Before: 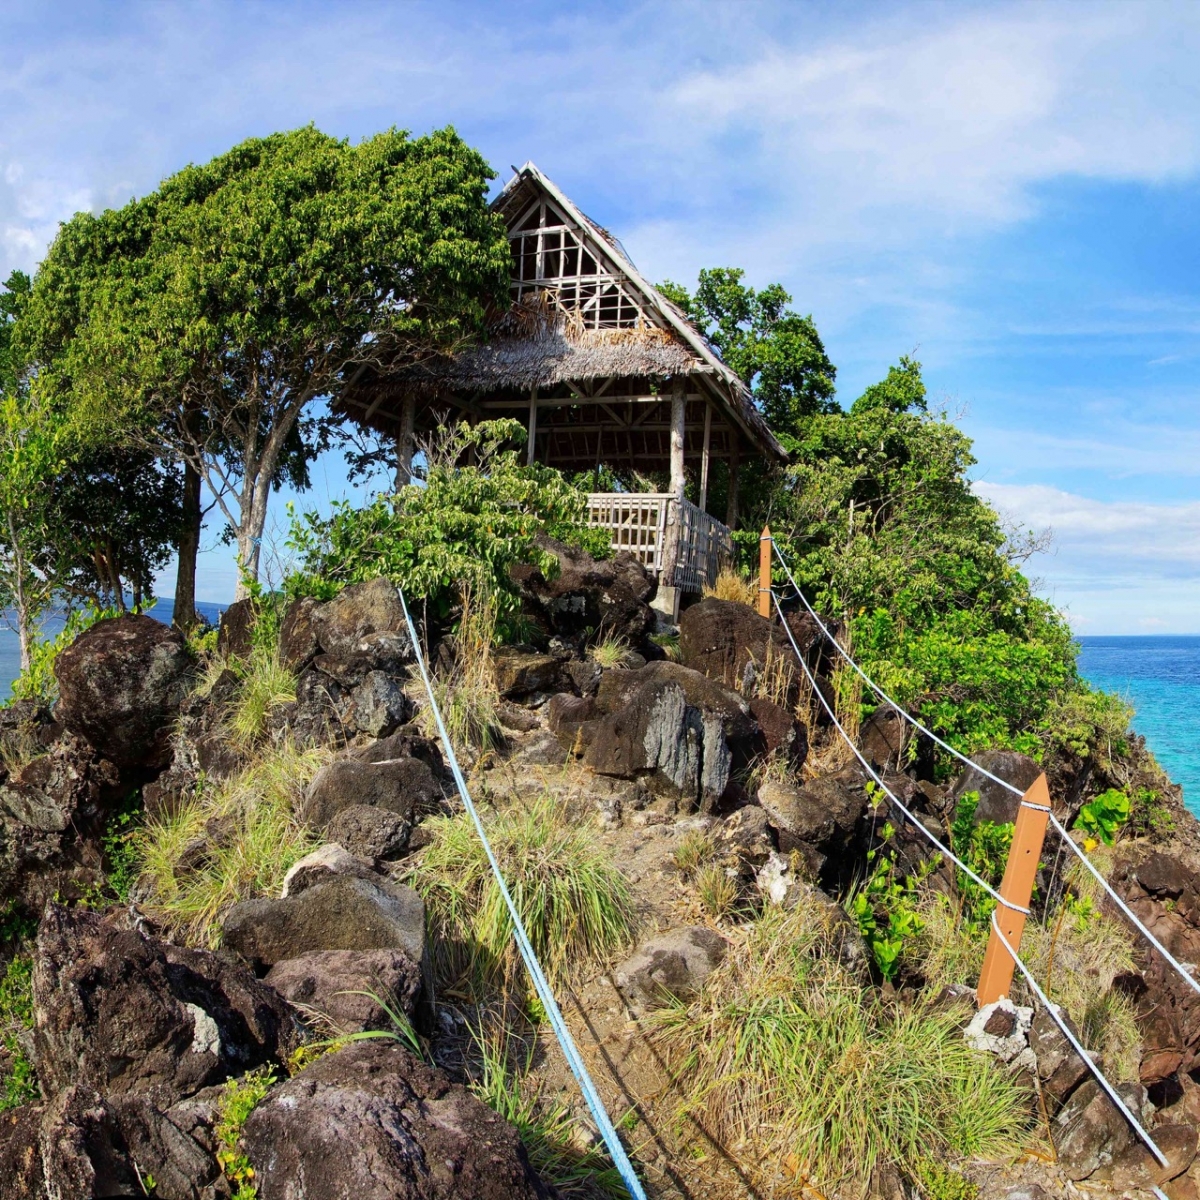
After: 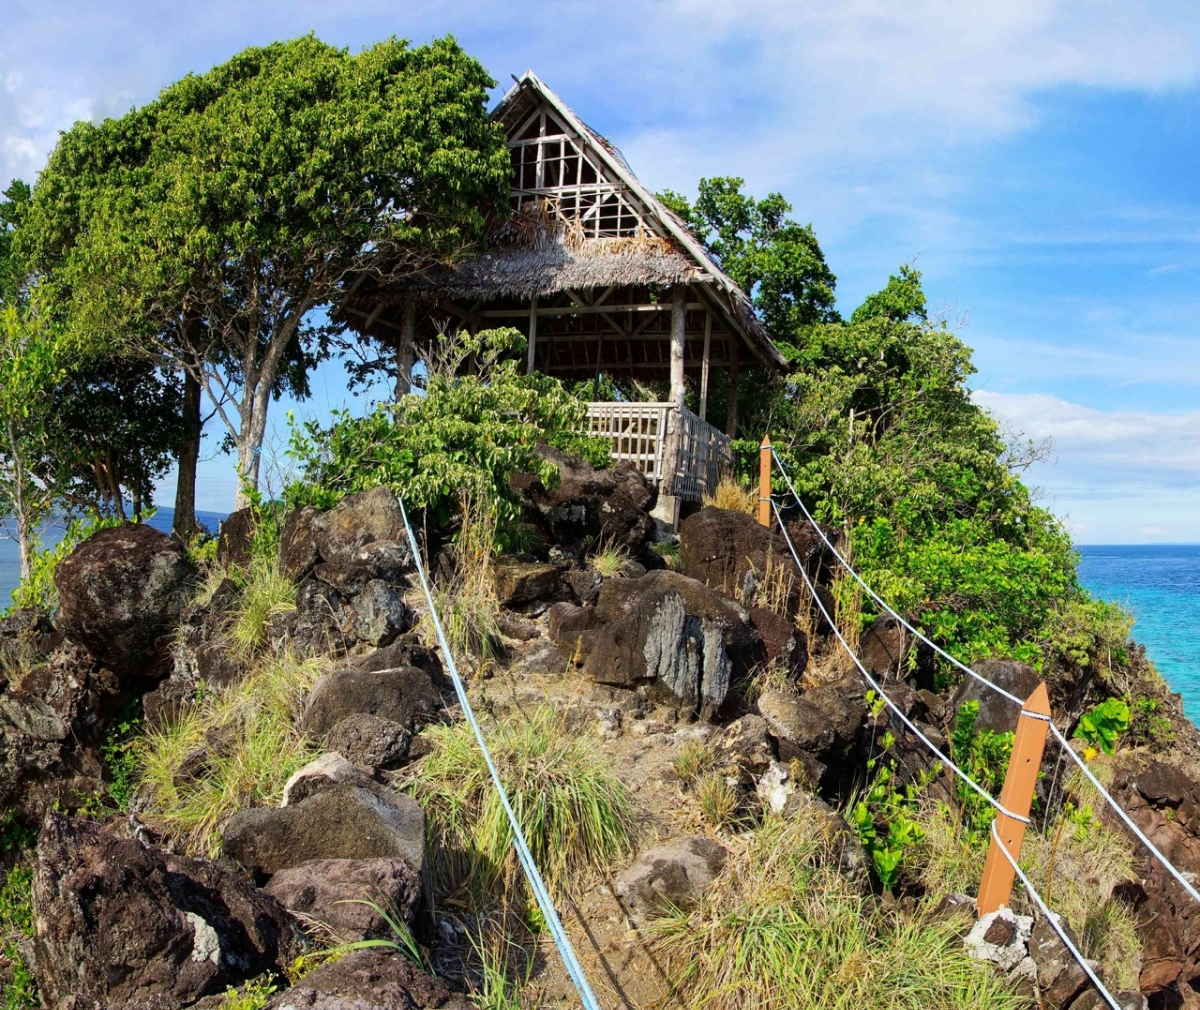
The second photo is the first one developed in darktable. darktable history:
crop: top 7.597%, bottom 8.194%
